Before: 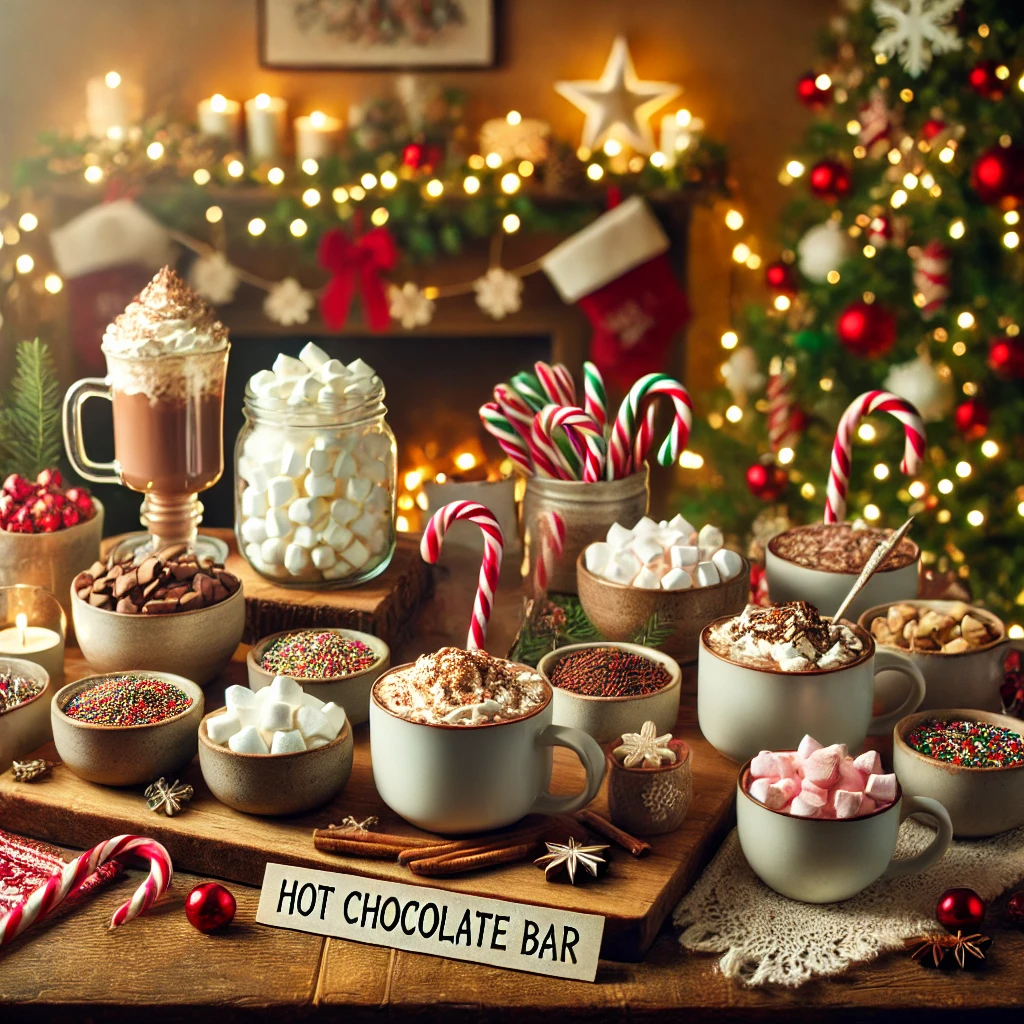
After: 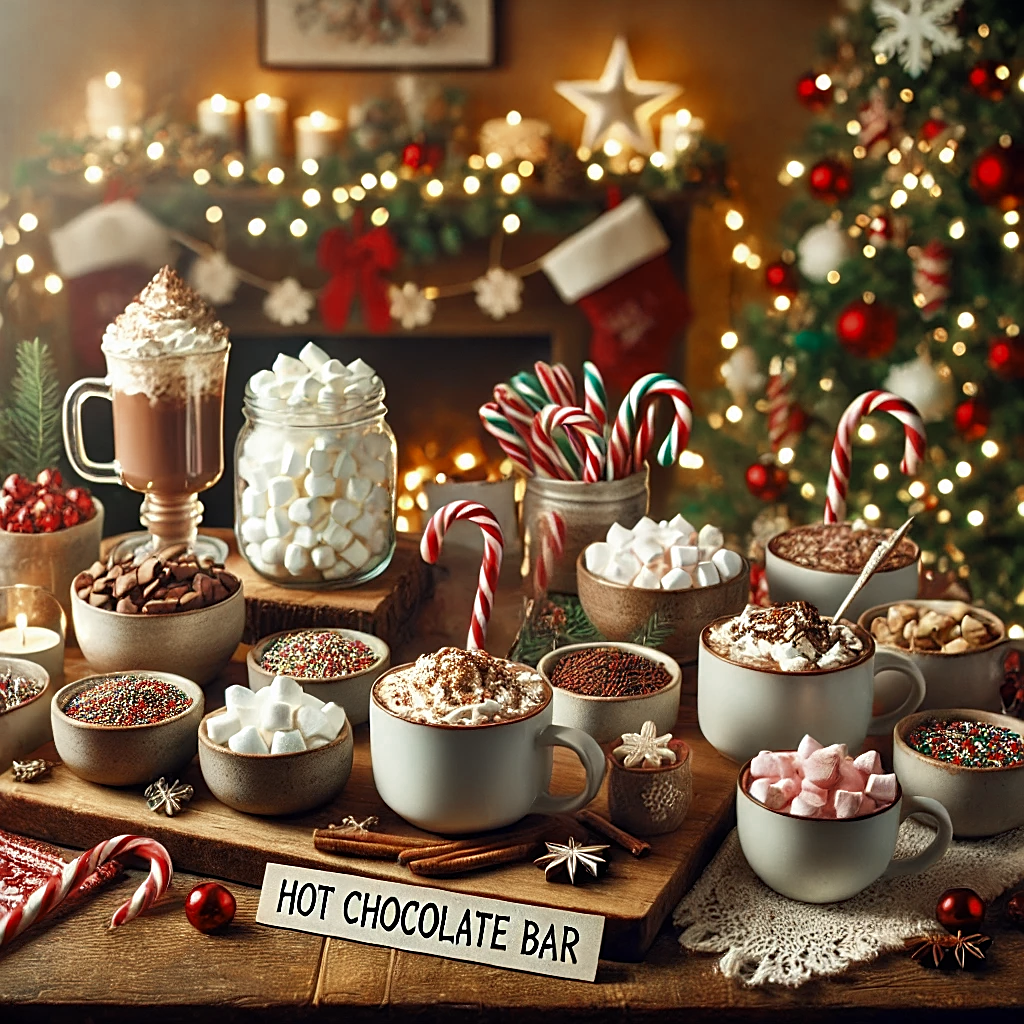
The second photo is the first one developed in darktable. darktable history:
sharpen: radius 1.967
color zones: curves: ch0 [(0, 0.5) (0.125, 0.4) (0.25, 0.5) (0.375, 0.4) (0.5, 0.4) (0.625, 0.6) (0.75, 0.6) (0.875, 0.5)]; ch1 [(0, 0.35) (0.125, 0.45) (0.25, 0.35) (0.375, 0.35) (0.5, 0.35) (0.625, 0.35) (0.75, 0.45) (0.875, 0.35)]; ch2 [(0, 0.6) (0.125, 0.5) (0.25, 0.5) (0.375, 0.6) (0.5, 0.6) (0.625, 0.5) (0.75, 0.5) (0.875, 0.5)]
